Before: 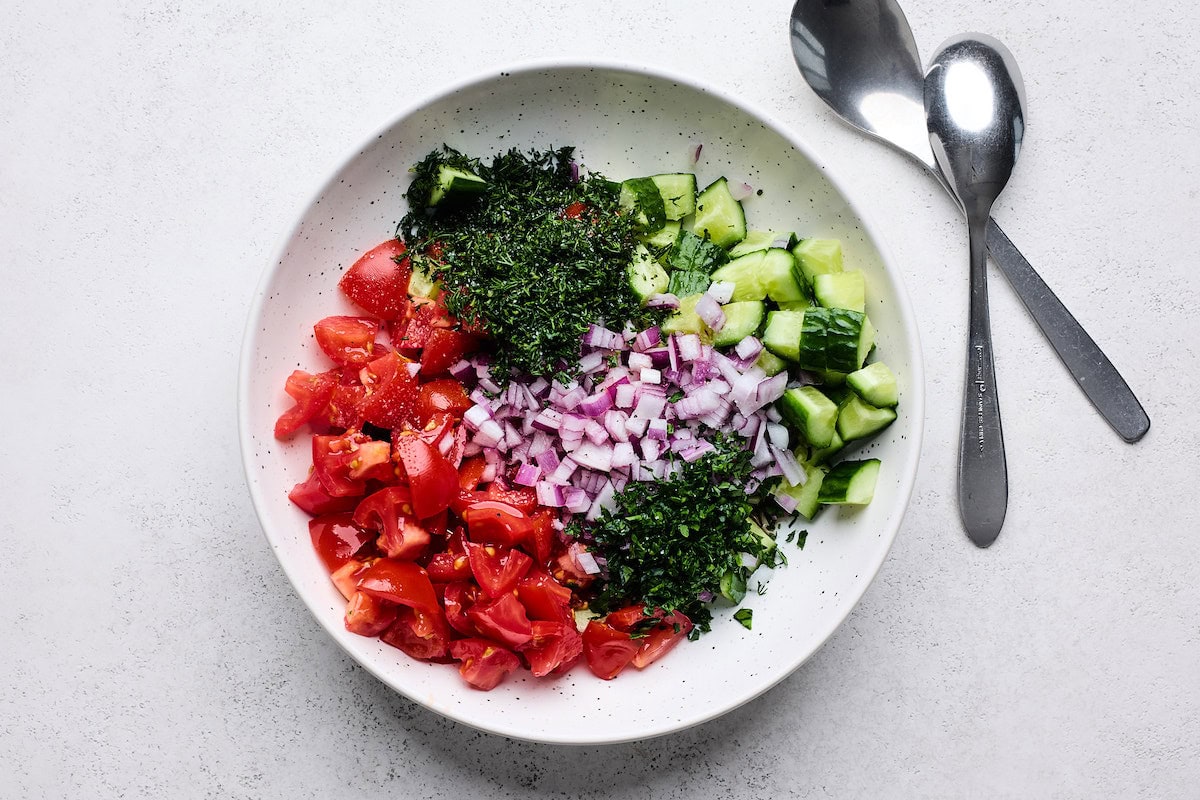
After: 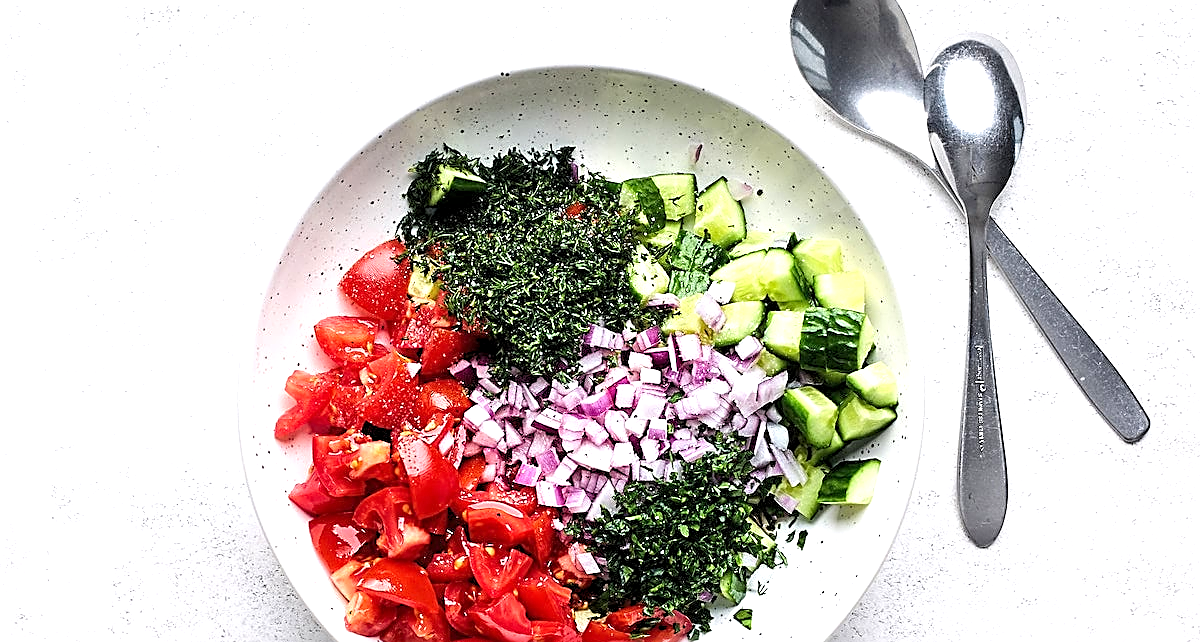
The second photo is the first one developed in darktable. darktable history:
local contrast: highlights 105%, shadows 98%, detail 119%, midtone range 0.2
exposure: black level correction 0, exposure 0.698 EV, compensate highlight preservation false
crop: bottom 19.669%
tone equalizer: -7 EV 0.201 EV, -6 EV 0.115 EV, -5 EV 0.064 EV, -4 EV 0.029 EV, -2 EV -0.029 EV, -1 EV -0.054 EV, +0 EV -0.06 EV, edges refinement/feathering 500, mask exposure compensation -1.57 EV, preserve details no
sharpen: amount 0.998
levels: levels [0.018, 0.493, 1]
